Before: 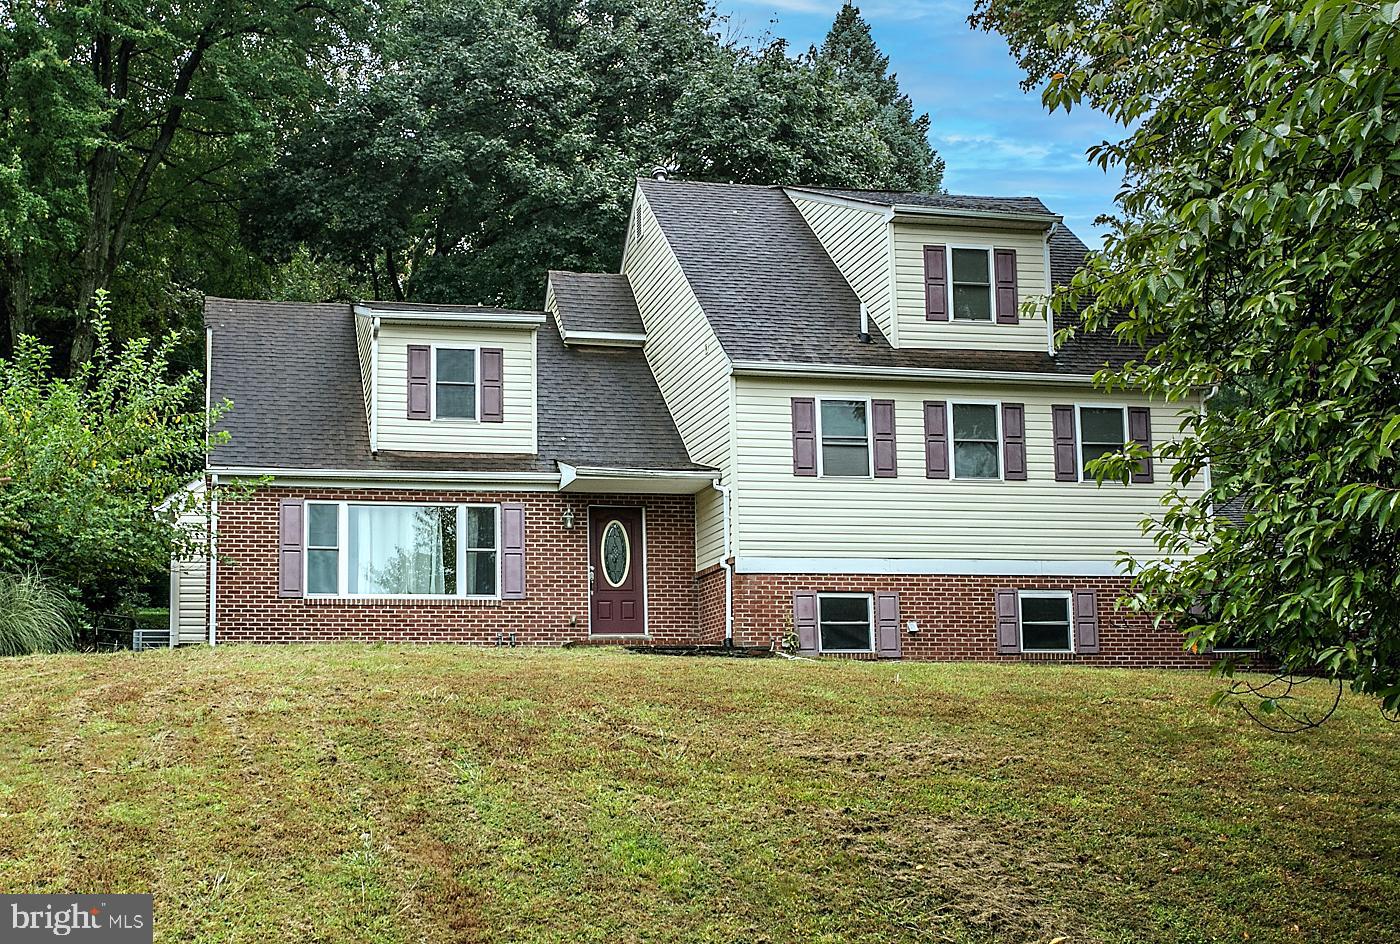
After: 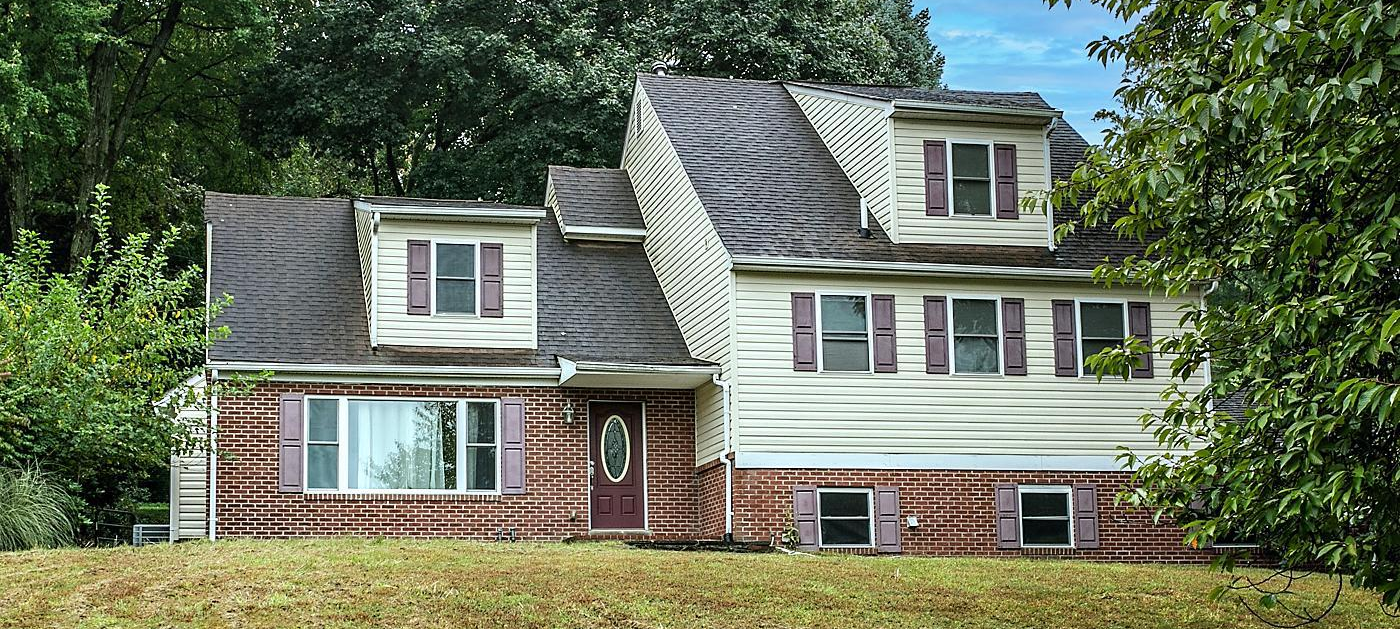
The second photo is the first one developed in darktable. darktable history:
crop: top 11.174%, bottom 22.175%
